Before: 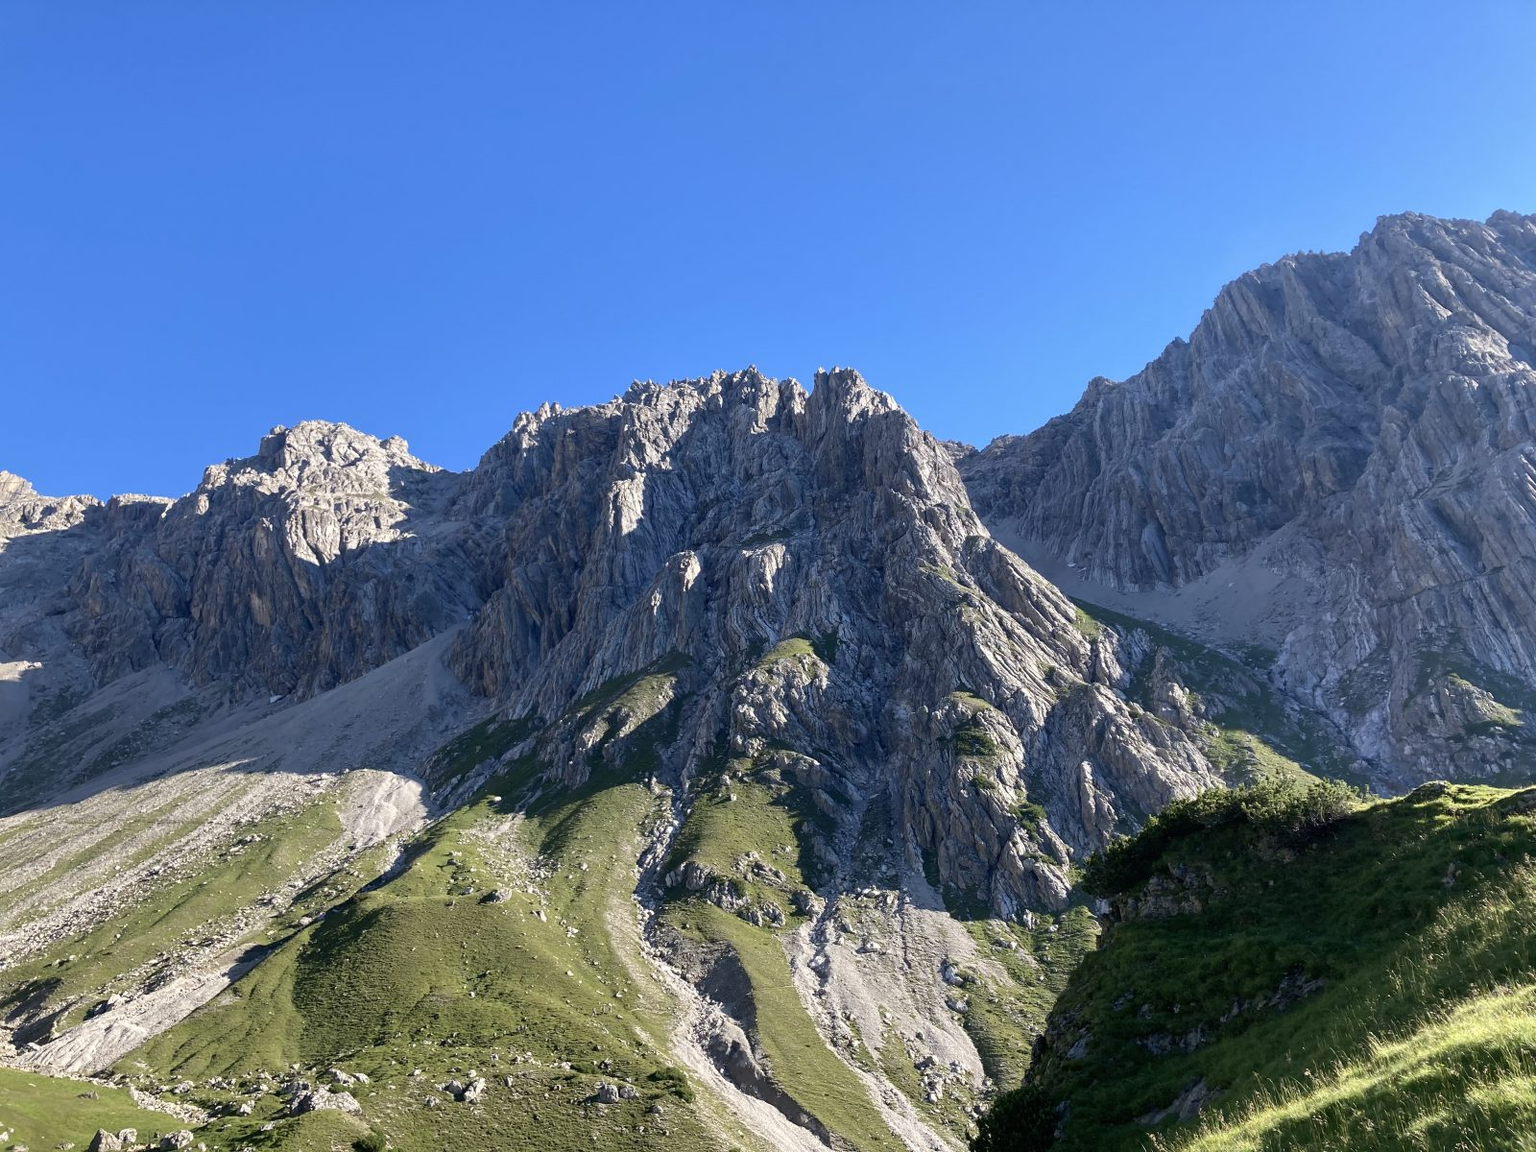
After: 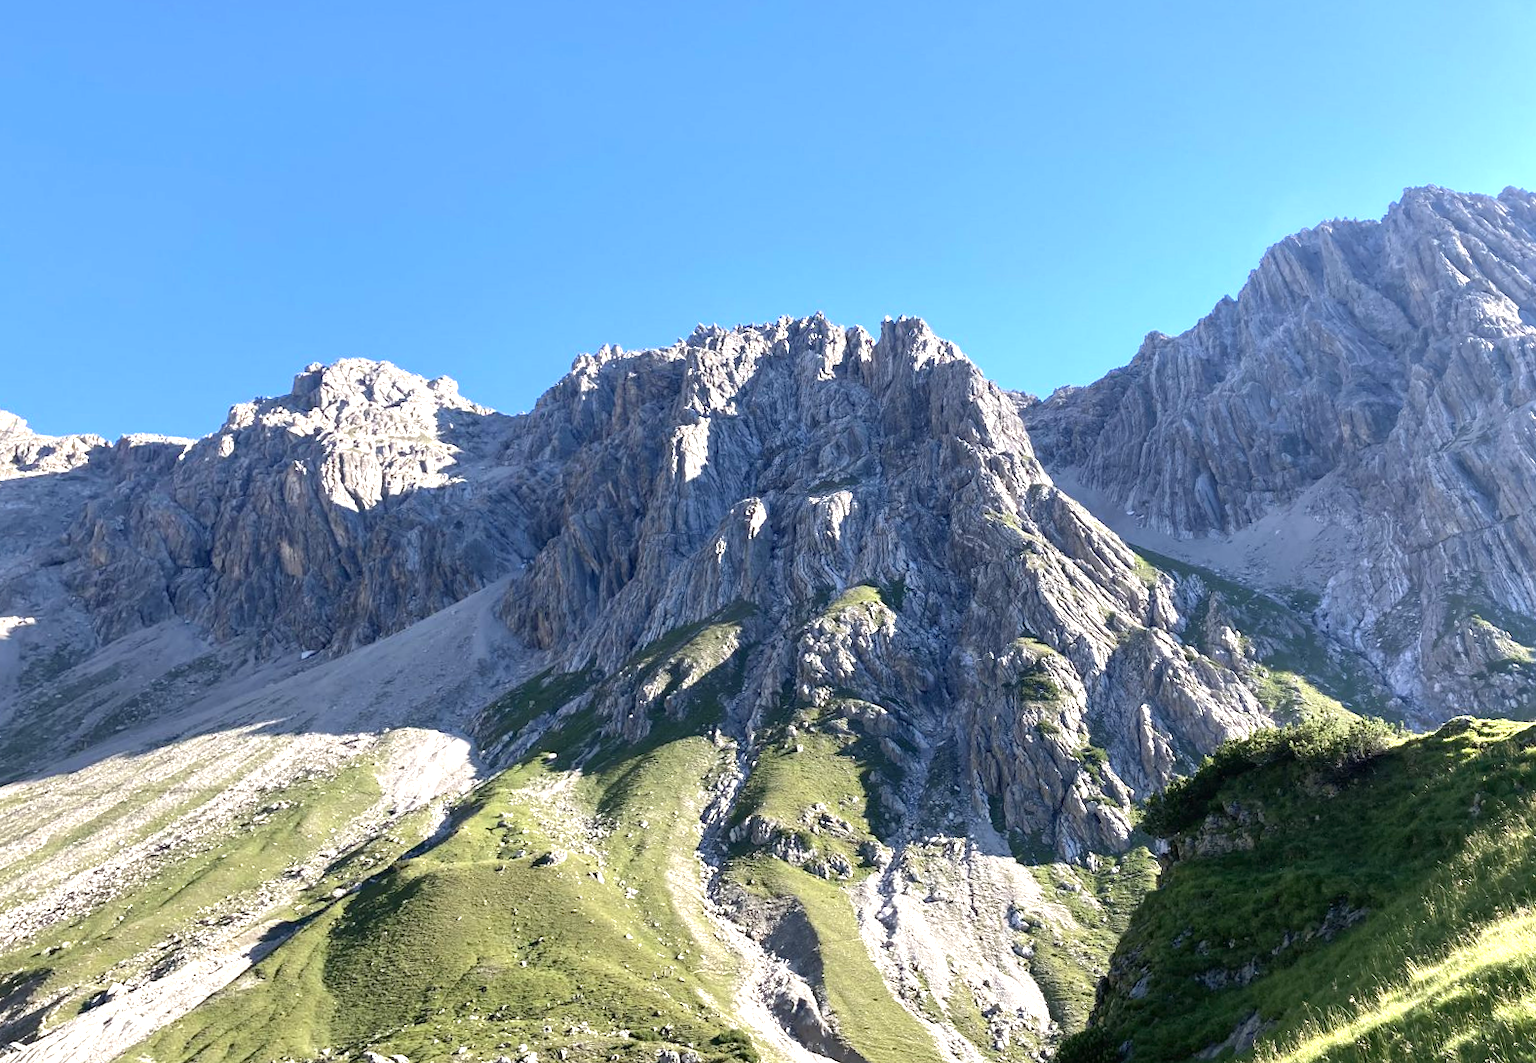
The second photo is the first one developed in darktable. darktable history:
rotate and perspective: rotation -0.013°, lens shift (vertical) -0.027, lens shift (horizontal) 0.178, crop left 0.016, crop right 0.989, crop top 0.082, crop bottom 0.918
exposure: exposure 0.921 EV, compensate highlight preservation false
